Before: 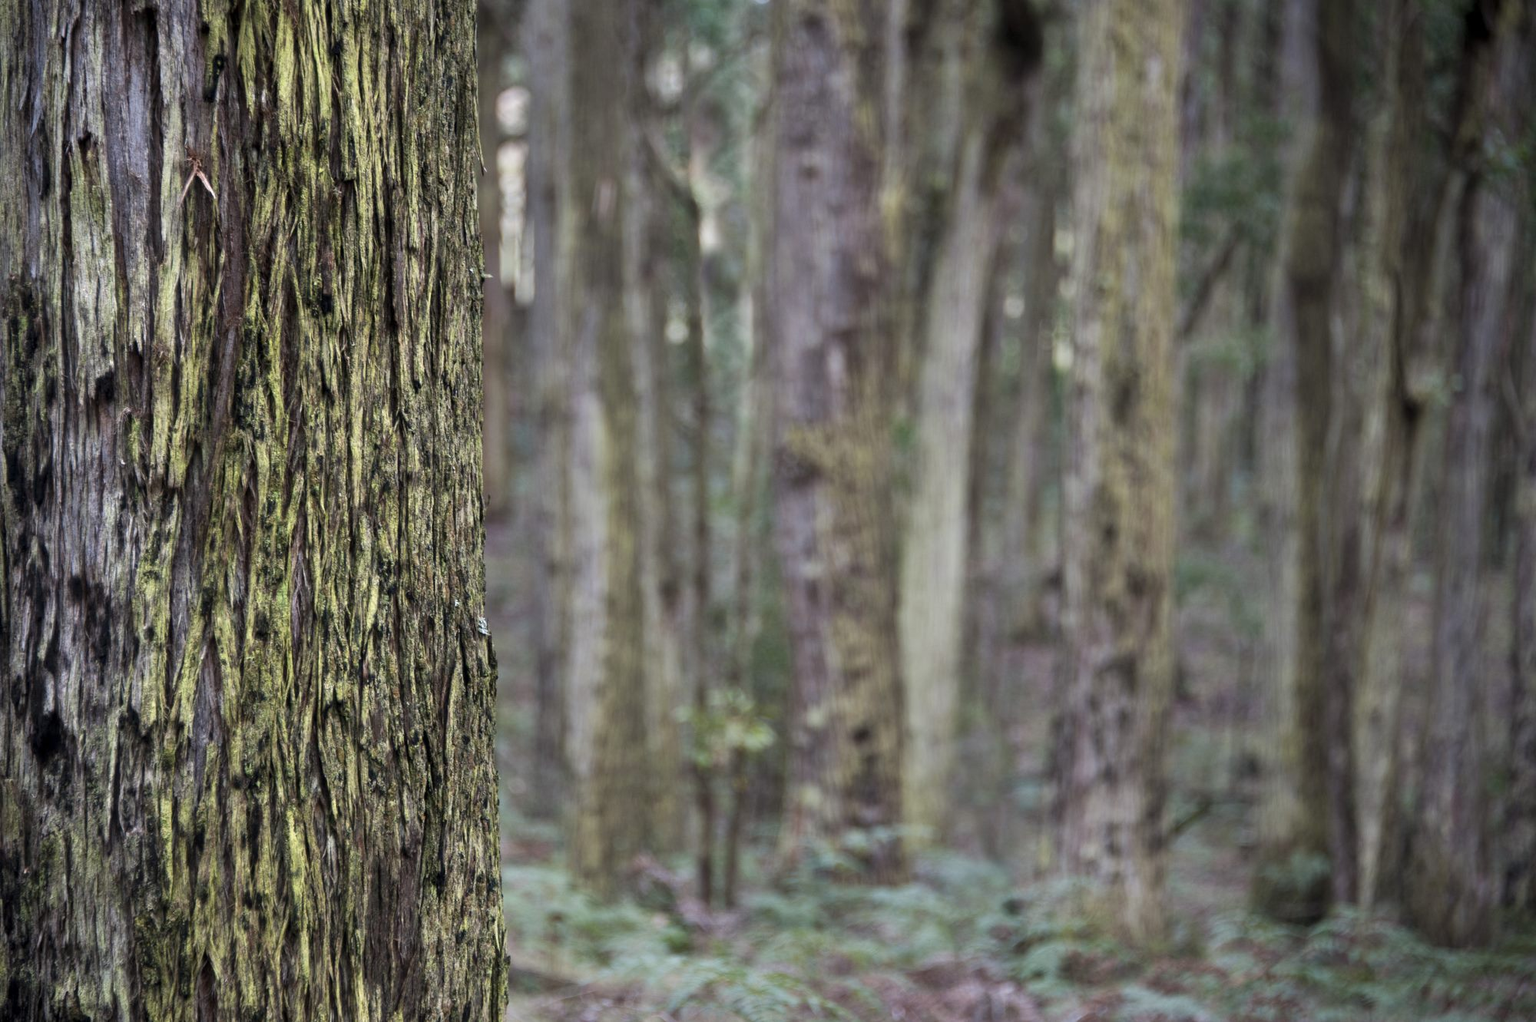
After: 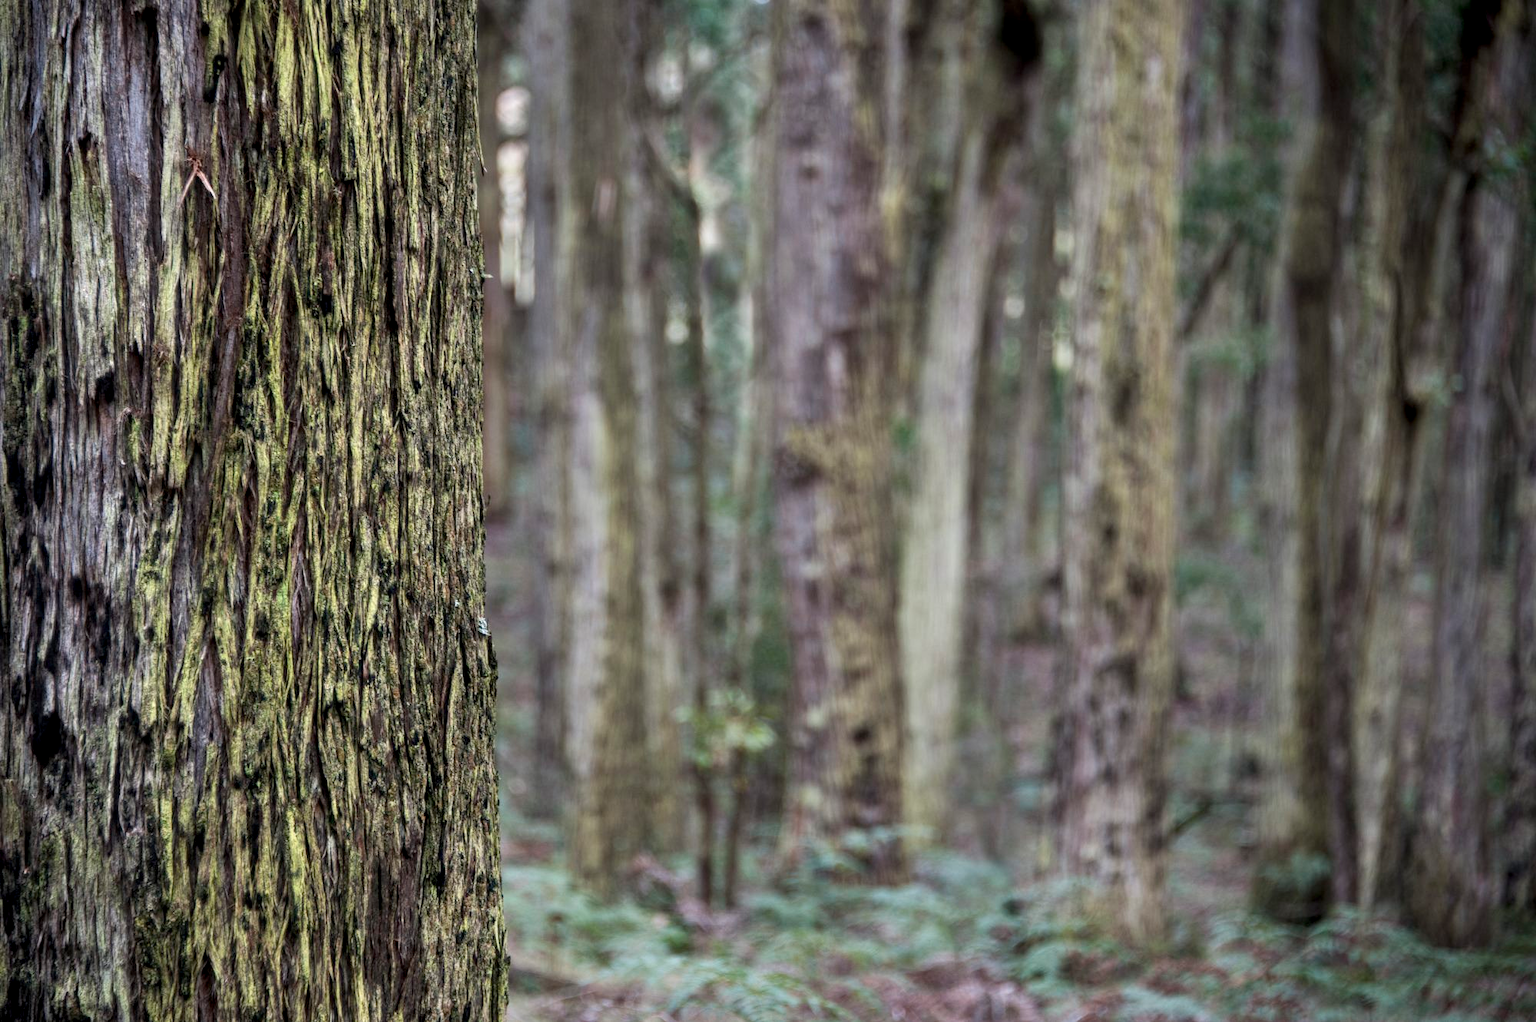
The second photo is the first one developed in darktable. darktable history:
contrast brightness saturation: contrast 0.055
local contrast: on, module defaults
